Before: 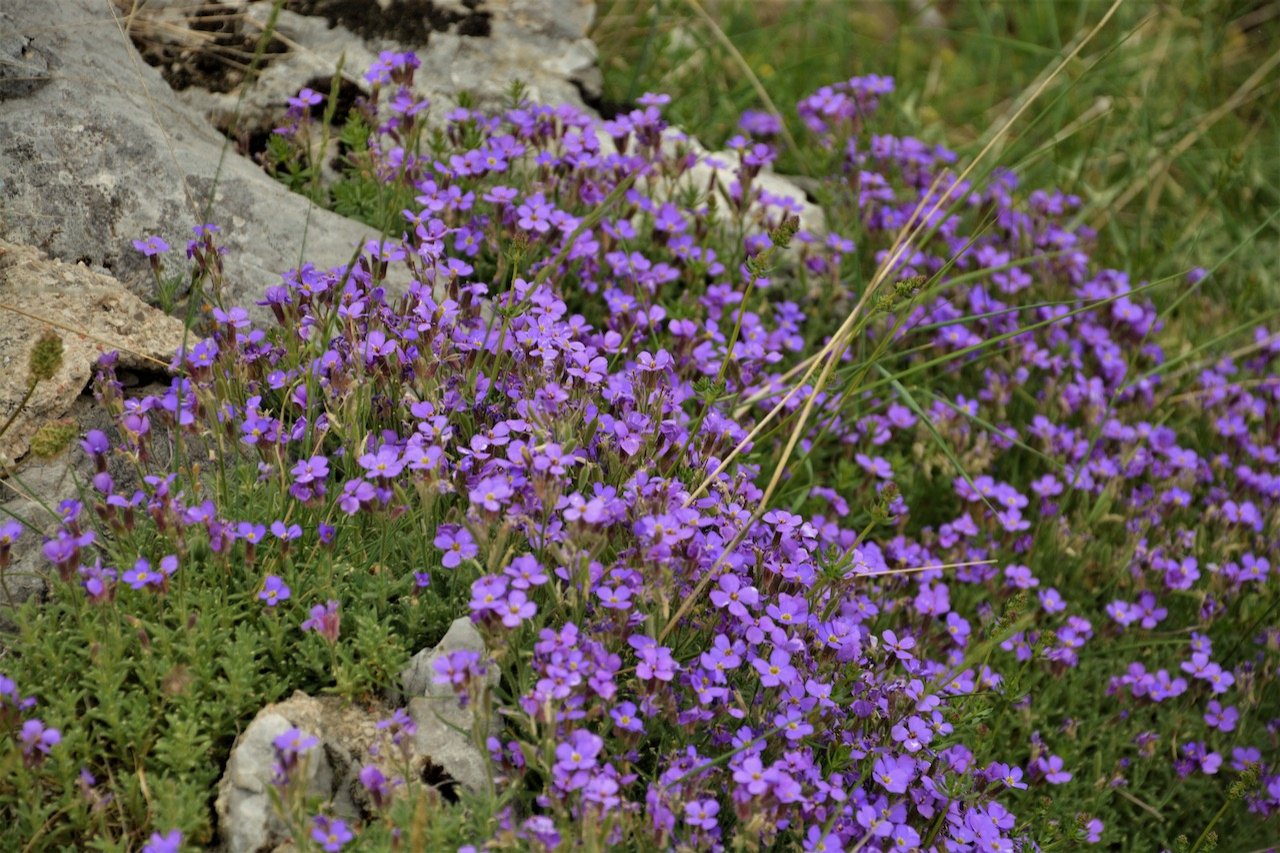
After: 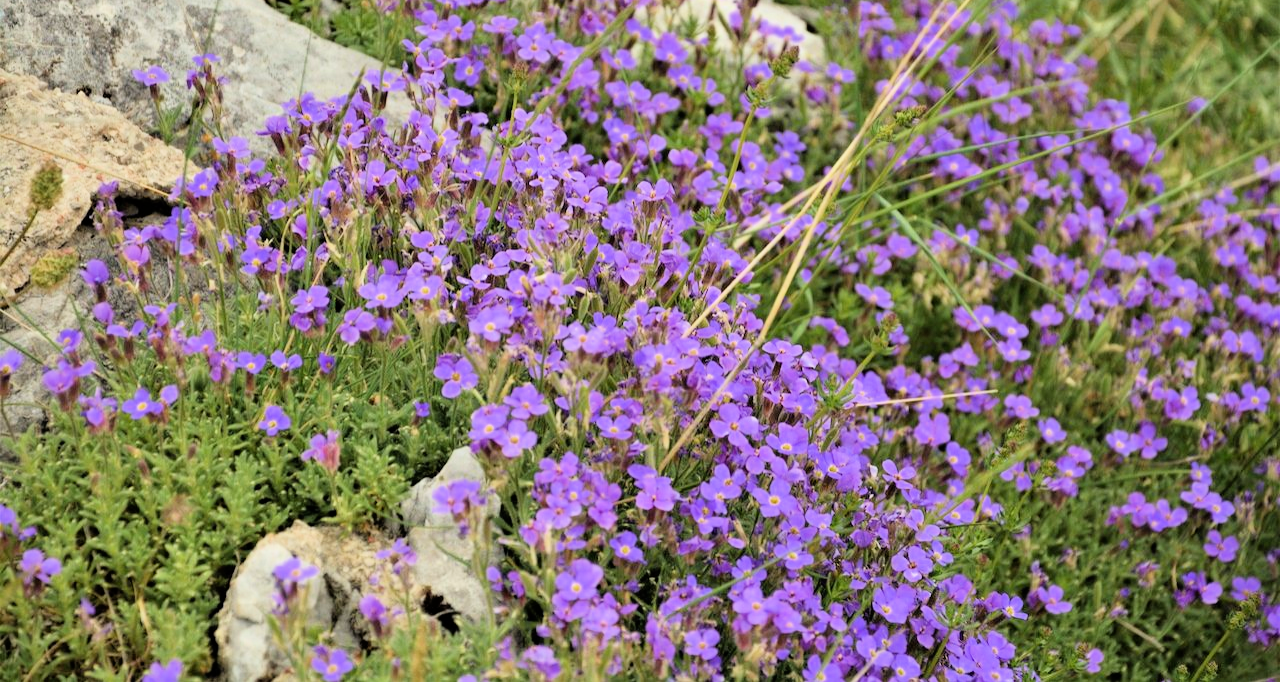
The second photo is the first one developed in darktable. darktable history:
exposure: black level correction 0, exposure 1.125 EV, compensate exposure bias true, compensate highlight preservation false
crop and rotate: top 19.998%
filmic rgb: threshold 3 EV, hardness 4.17, latitude 50%, contrast 1.1, preserve chrominance max RGB, color science v6 (2022), contrast in shadows safe, contrast in highlights safe, enable highlight reconstruction true
